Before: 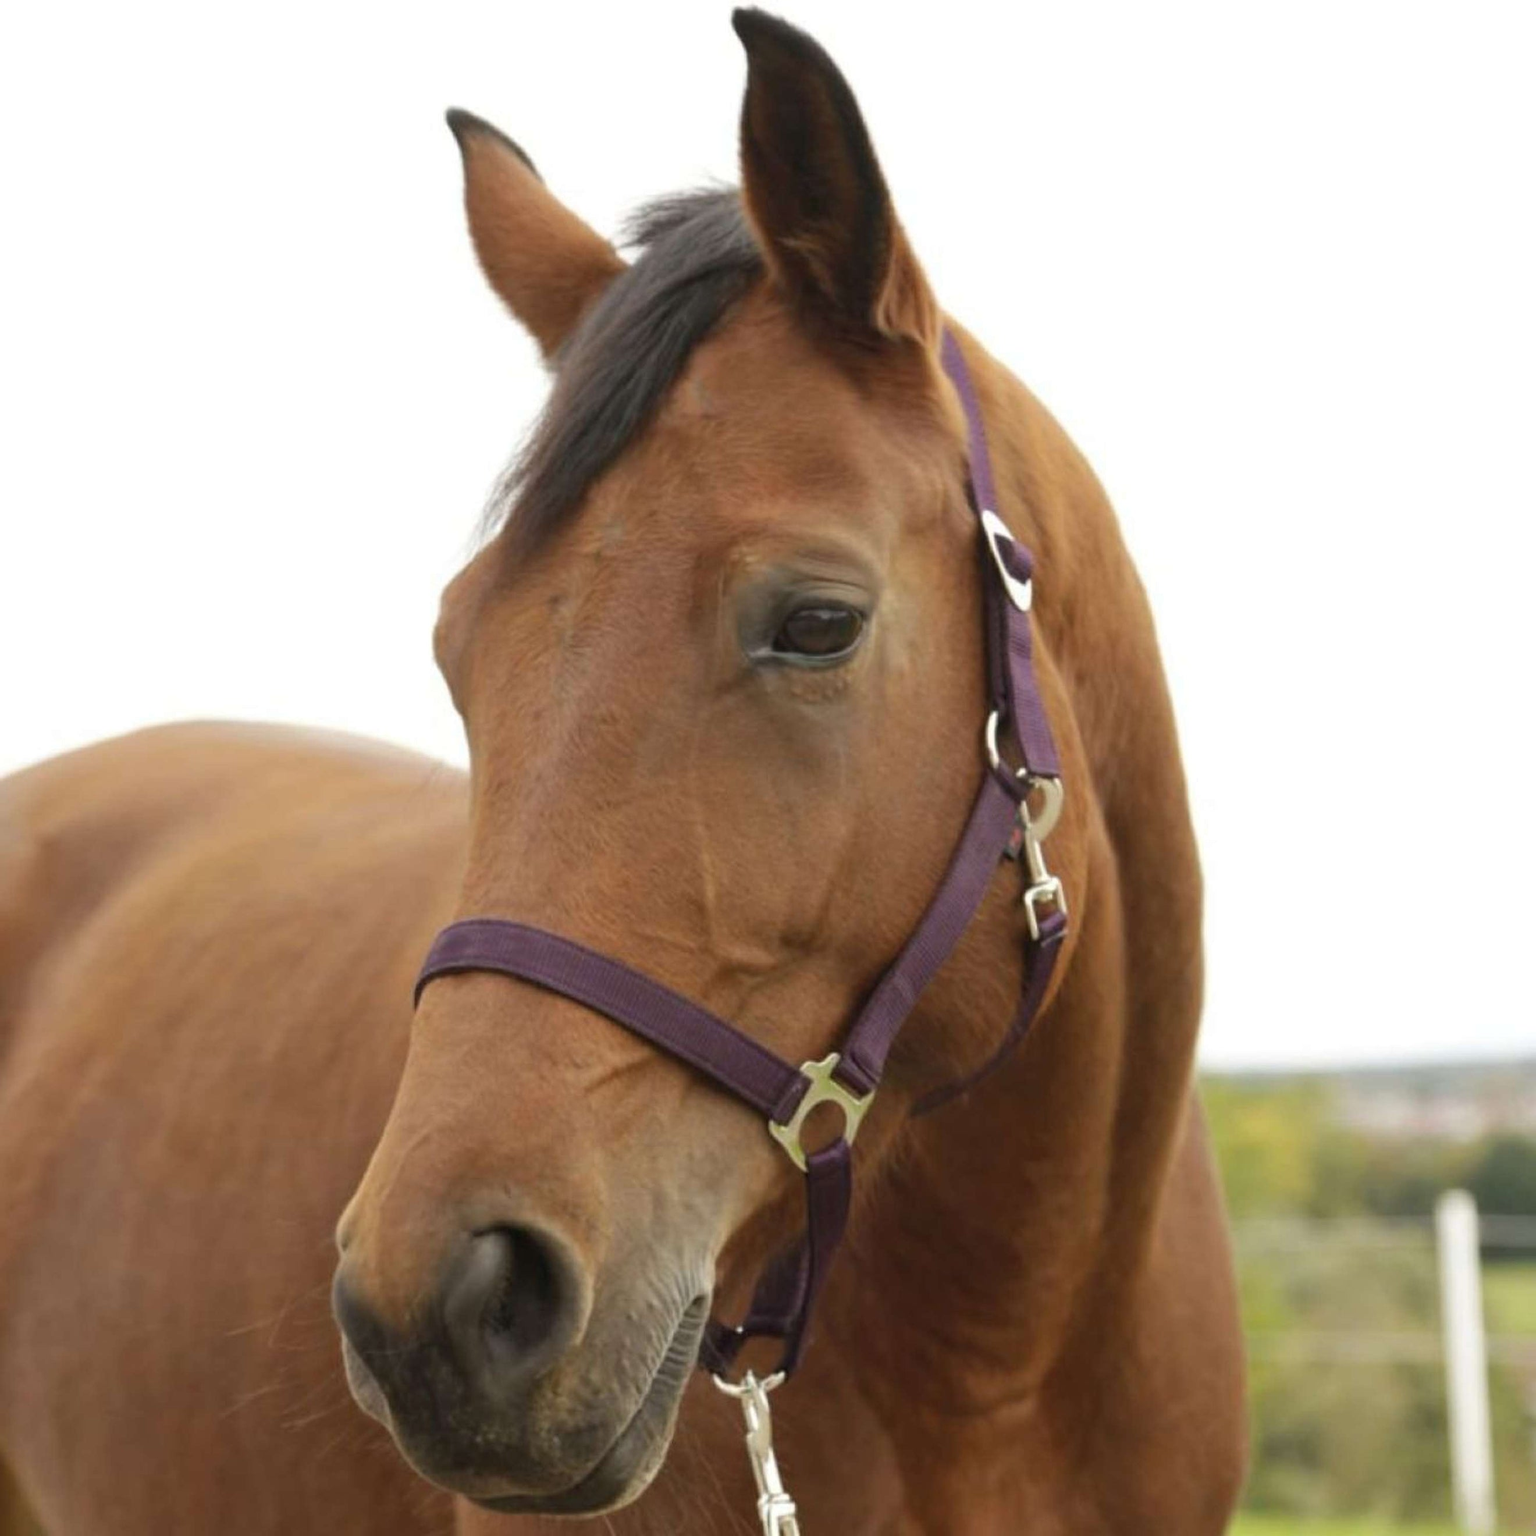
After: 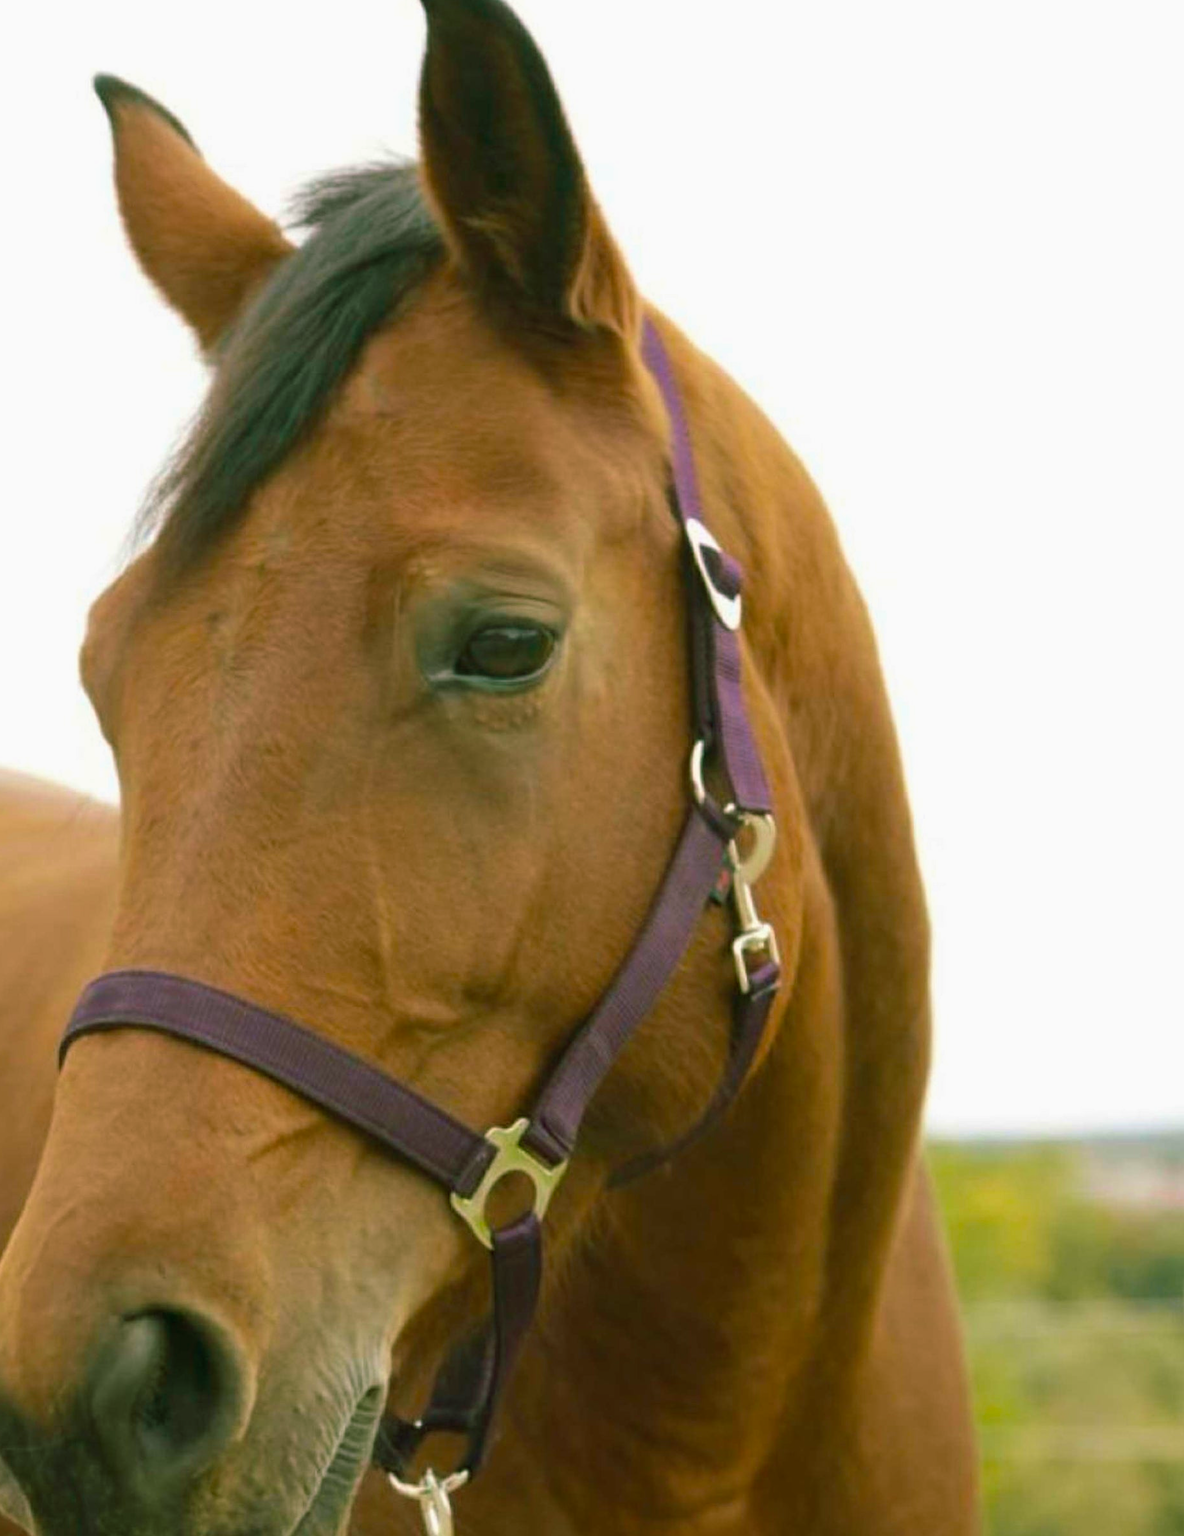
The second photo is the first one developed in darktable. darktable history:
color balance rgb: shadows lift › chroma 11.69%, shadows lift › hue 132.53°, perceptual saturation grading › global saturation 19.652%, perceptual brilliance grading › global brilliance 1.858%, perceptual brilliance grading › highlights -3.501%, global vibrance 20%
velvia: on, module defaults
crop and rotate: left 23.549%, top 2.714%, right 6.65%, bottom 6.761%
